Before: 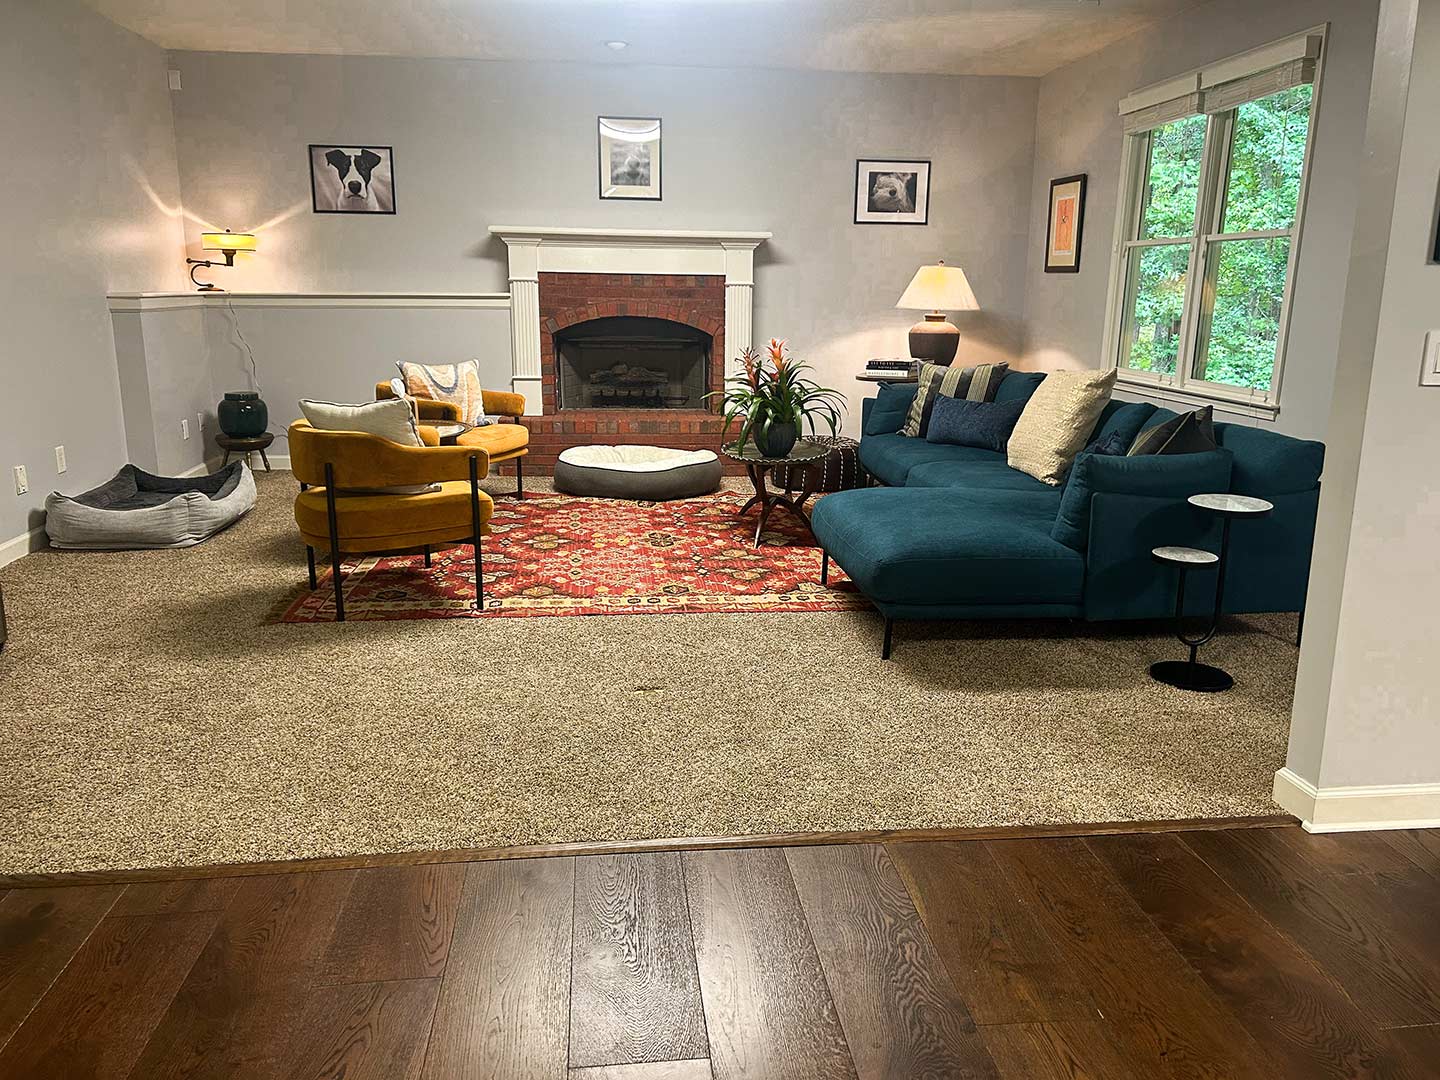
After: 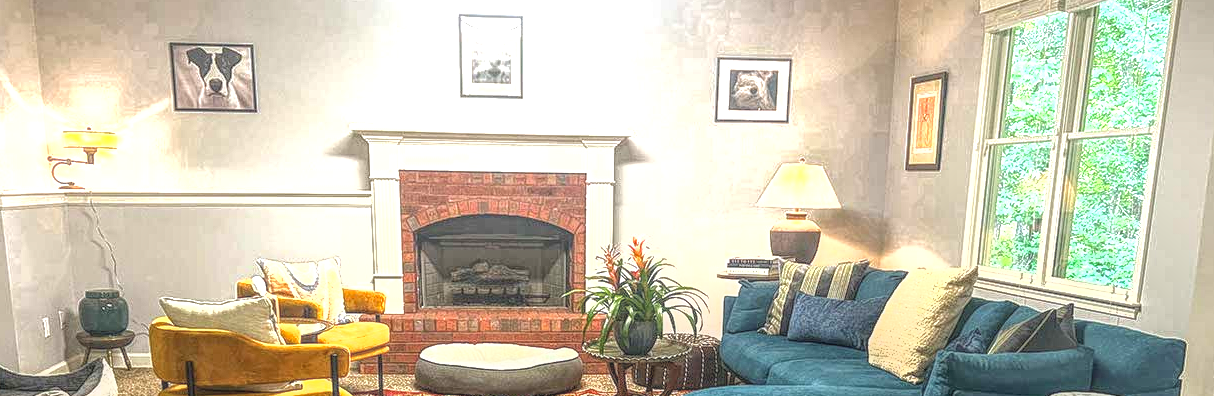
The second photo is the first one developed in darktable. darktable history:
tone equalizer: edges refinement/feathering 500, mask exposure compensation -1.57 EV, preserve details no
crop and rotate: left 9.707%, top 9.517%, right 5.955%, bottom 53.762%
exposure: black level correction 0, exposure 1.2 EV, compensate exposure bias true, compensate highlight preservation false
local contrast: highlights 20%, shadows 29%, detail 201%, midtone range 0.2
